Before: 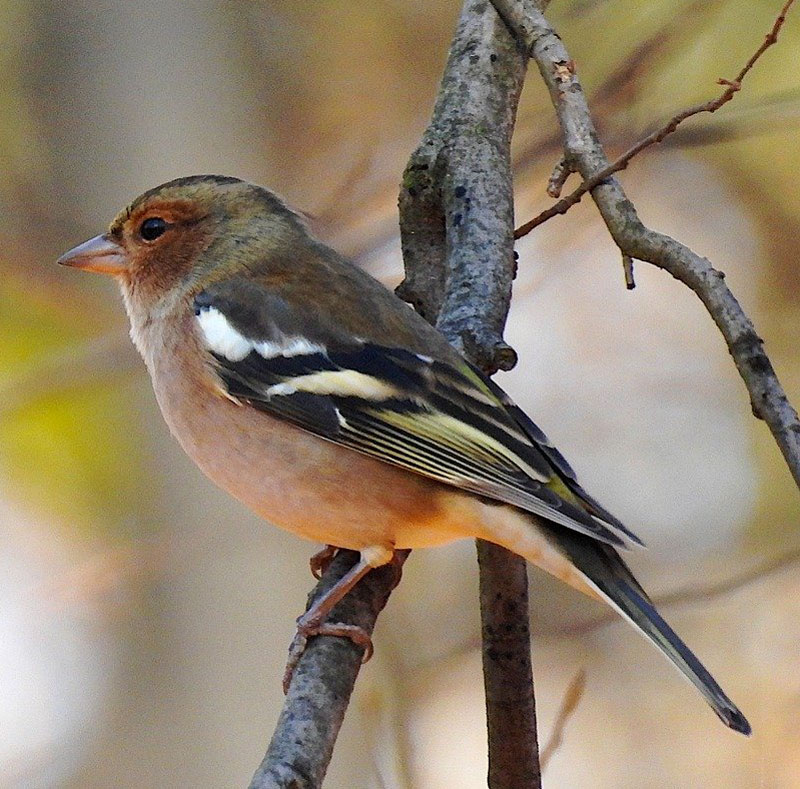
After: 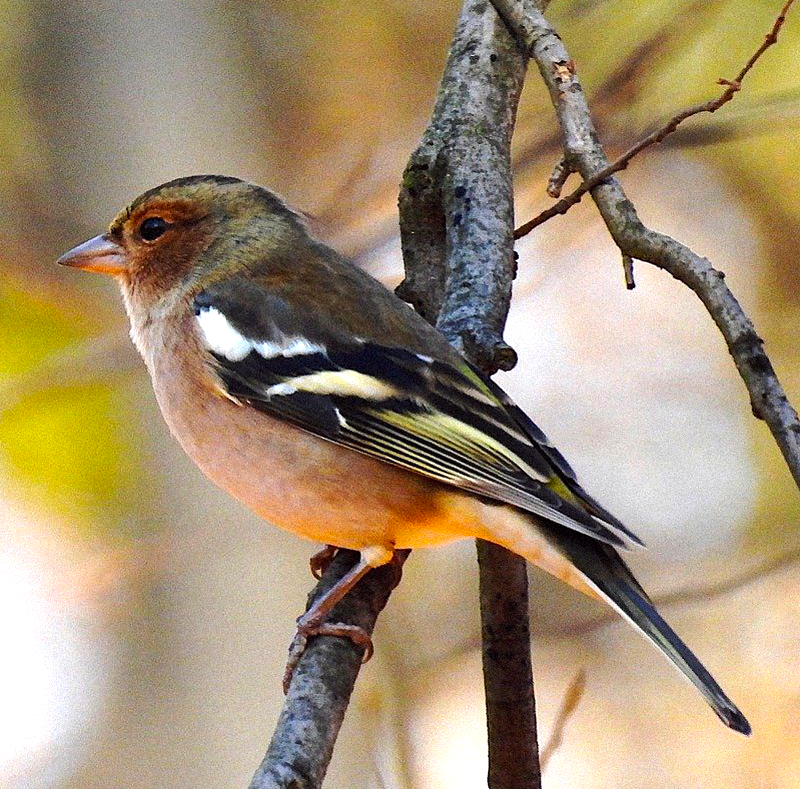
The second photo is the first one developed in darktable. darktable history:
tone equalizer: -8 EV -0.417 EV, -7 EV -0.389 EV, -6 EV -0.333 EV, -5 EV -0.222 EV, -3 EV 0.222 EV, -2 EV 0.333 EV, -1 EV 0.389 EV, +0 EV 0.417 EV, edges refinement/feathering 500, mask exposure compensation -1.57 EV, preserve details no
color balance: lift [1, 1.001, 0.999, 1.001], gamma [1, 1.004, 1.007, 0.993], gain [1, 0.991, 0.987, 1.013], contrast 7.5%, contrast fulcrum 10%, output saturation 115%
grain: mid-tones bias 0%
